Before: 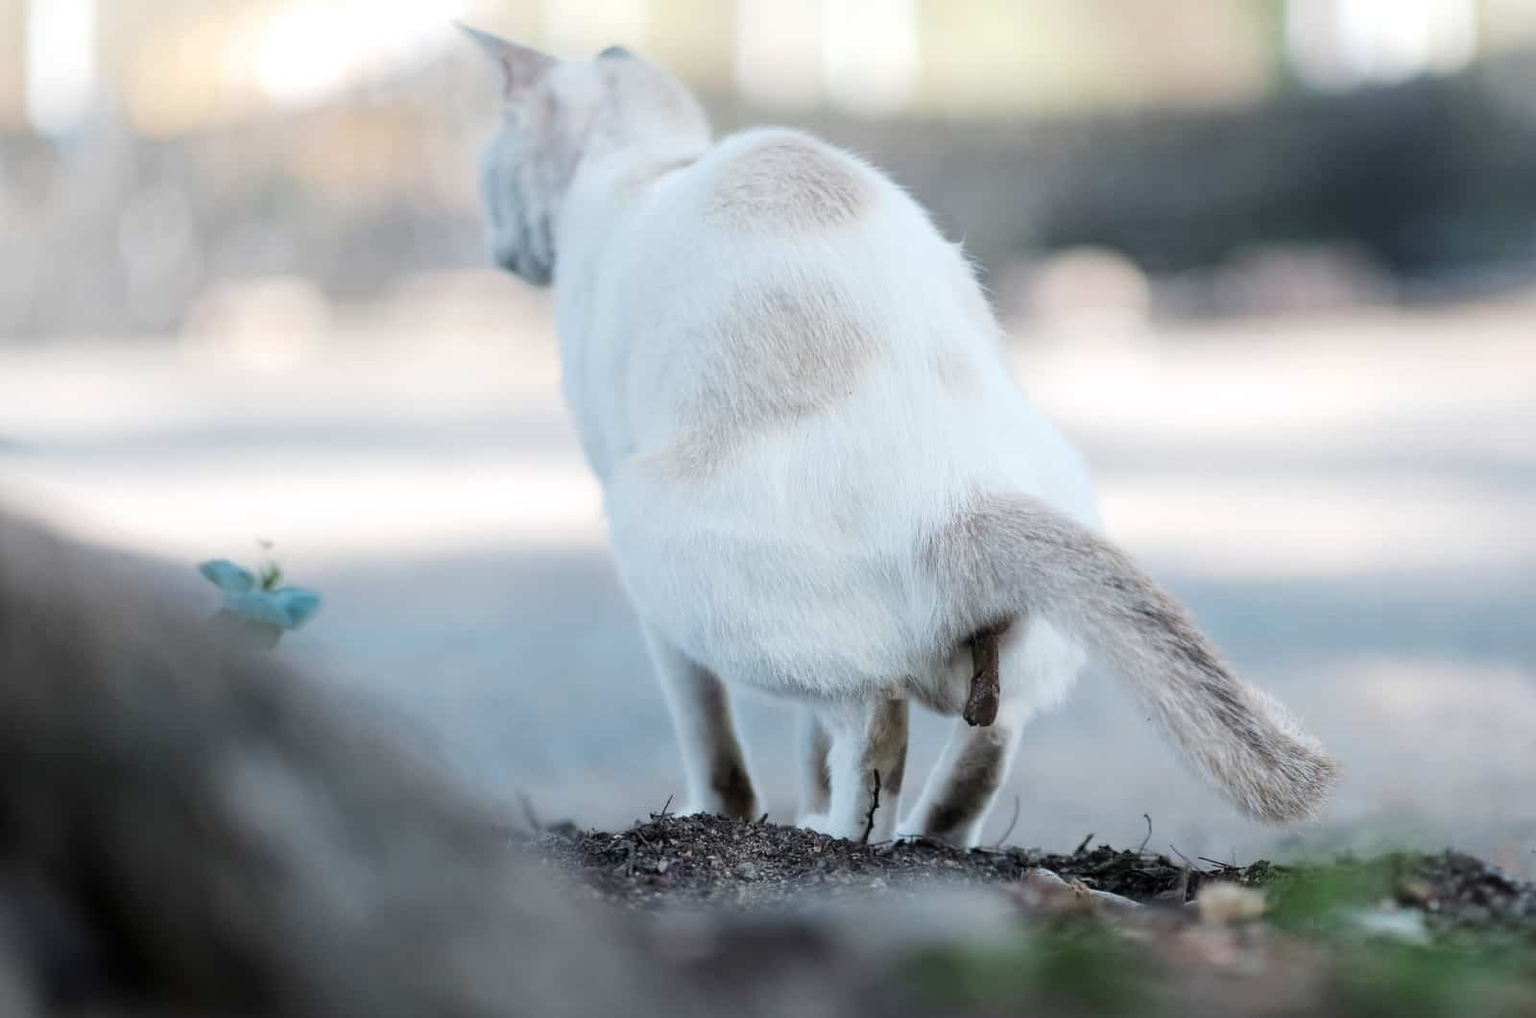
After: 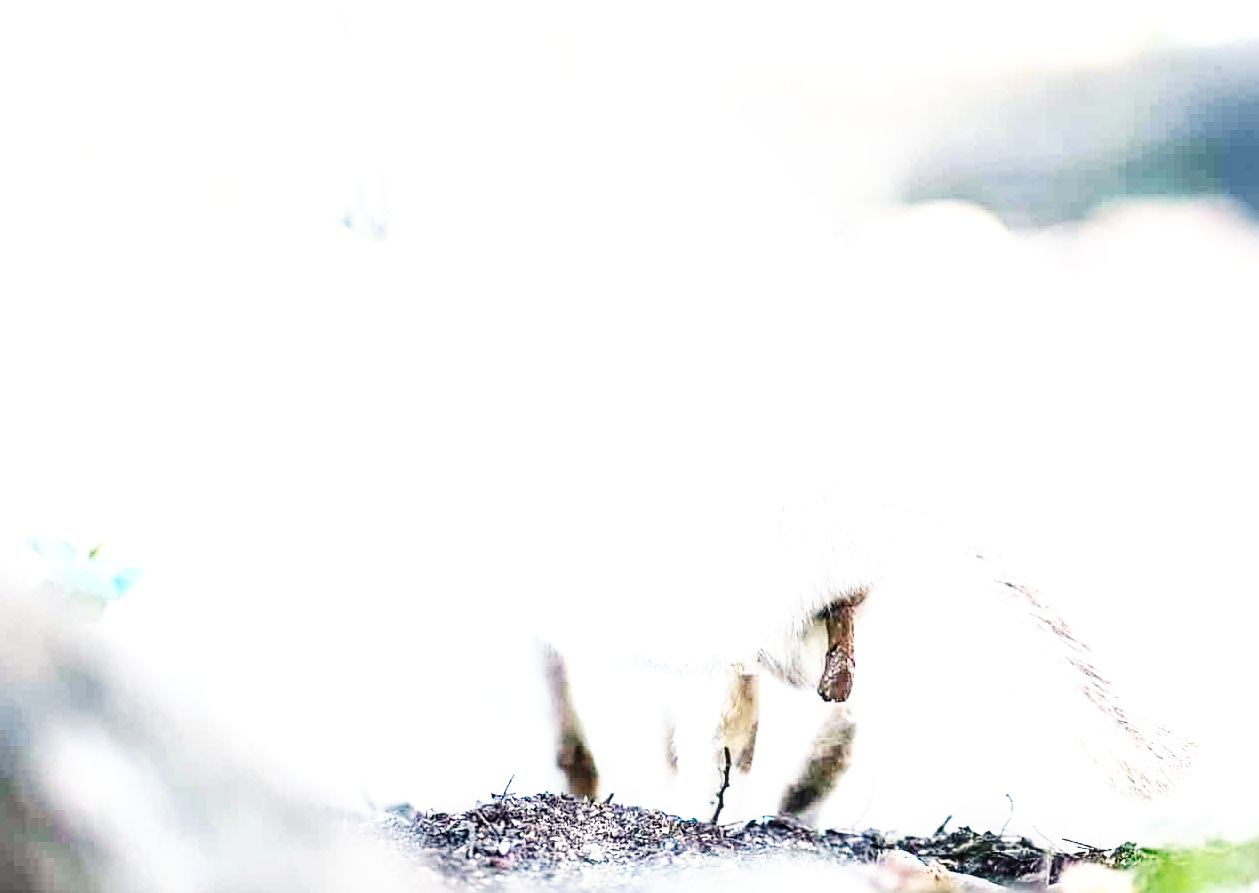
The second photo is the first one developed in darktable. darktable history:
base curve: curves: ch0 [(0, 0) (0.007, 0.004) (0.027, 0.03) (0.046, 0.07) (0.207, 0.54) (0.442, 0.872) (0.673, 0.972) (1, 1)], preserve colors none
exposure: black level correction 0, exposure 1.679 EV, compensate exposure bias true, compensate highlight preservation false
crop: left 11.67%, top 5.169%, right 9.596%, bottom 10.508%
sharpen: on, module defaults
tone equalizer: on, module defaults
color balance rgb: highlights gain › chroma 3.097%, highlights gain › hue 60.09°, perceptual saturation grading › global saturation 25.331%, global vibrance 20%
local contrast: on, module defaults
contrast brightness saturation: contrast 0.052
